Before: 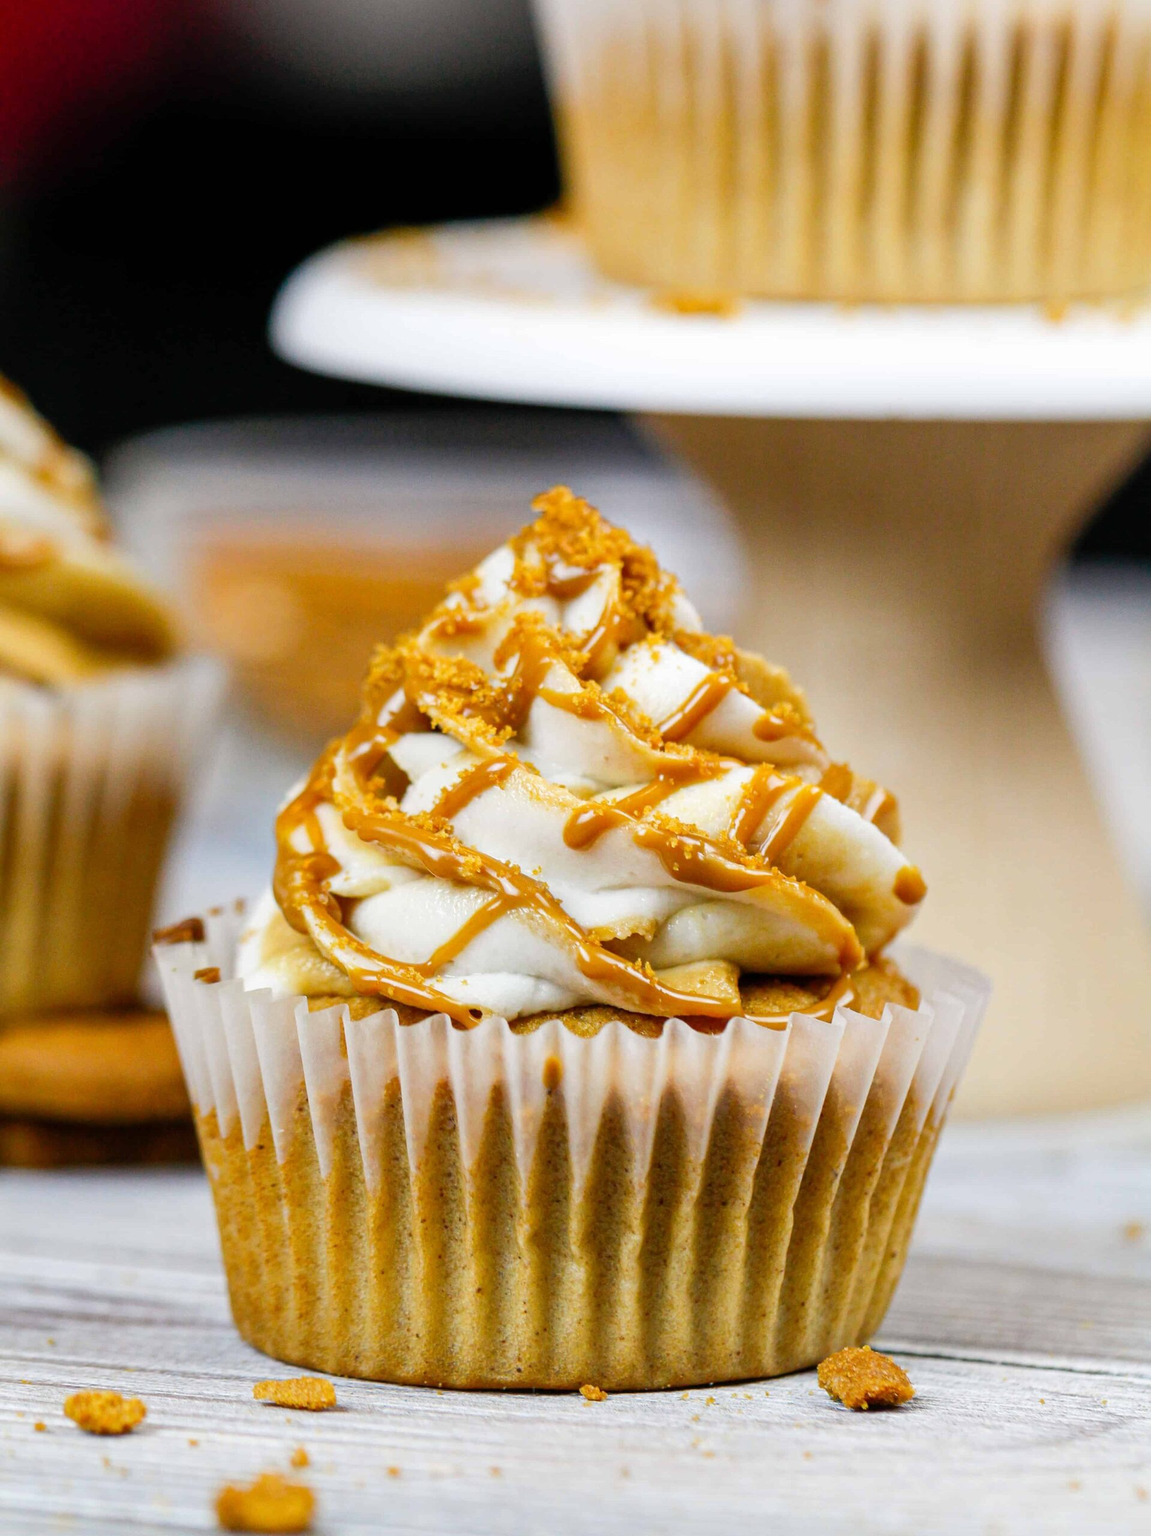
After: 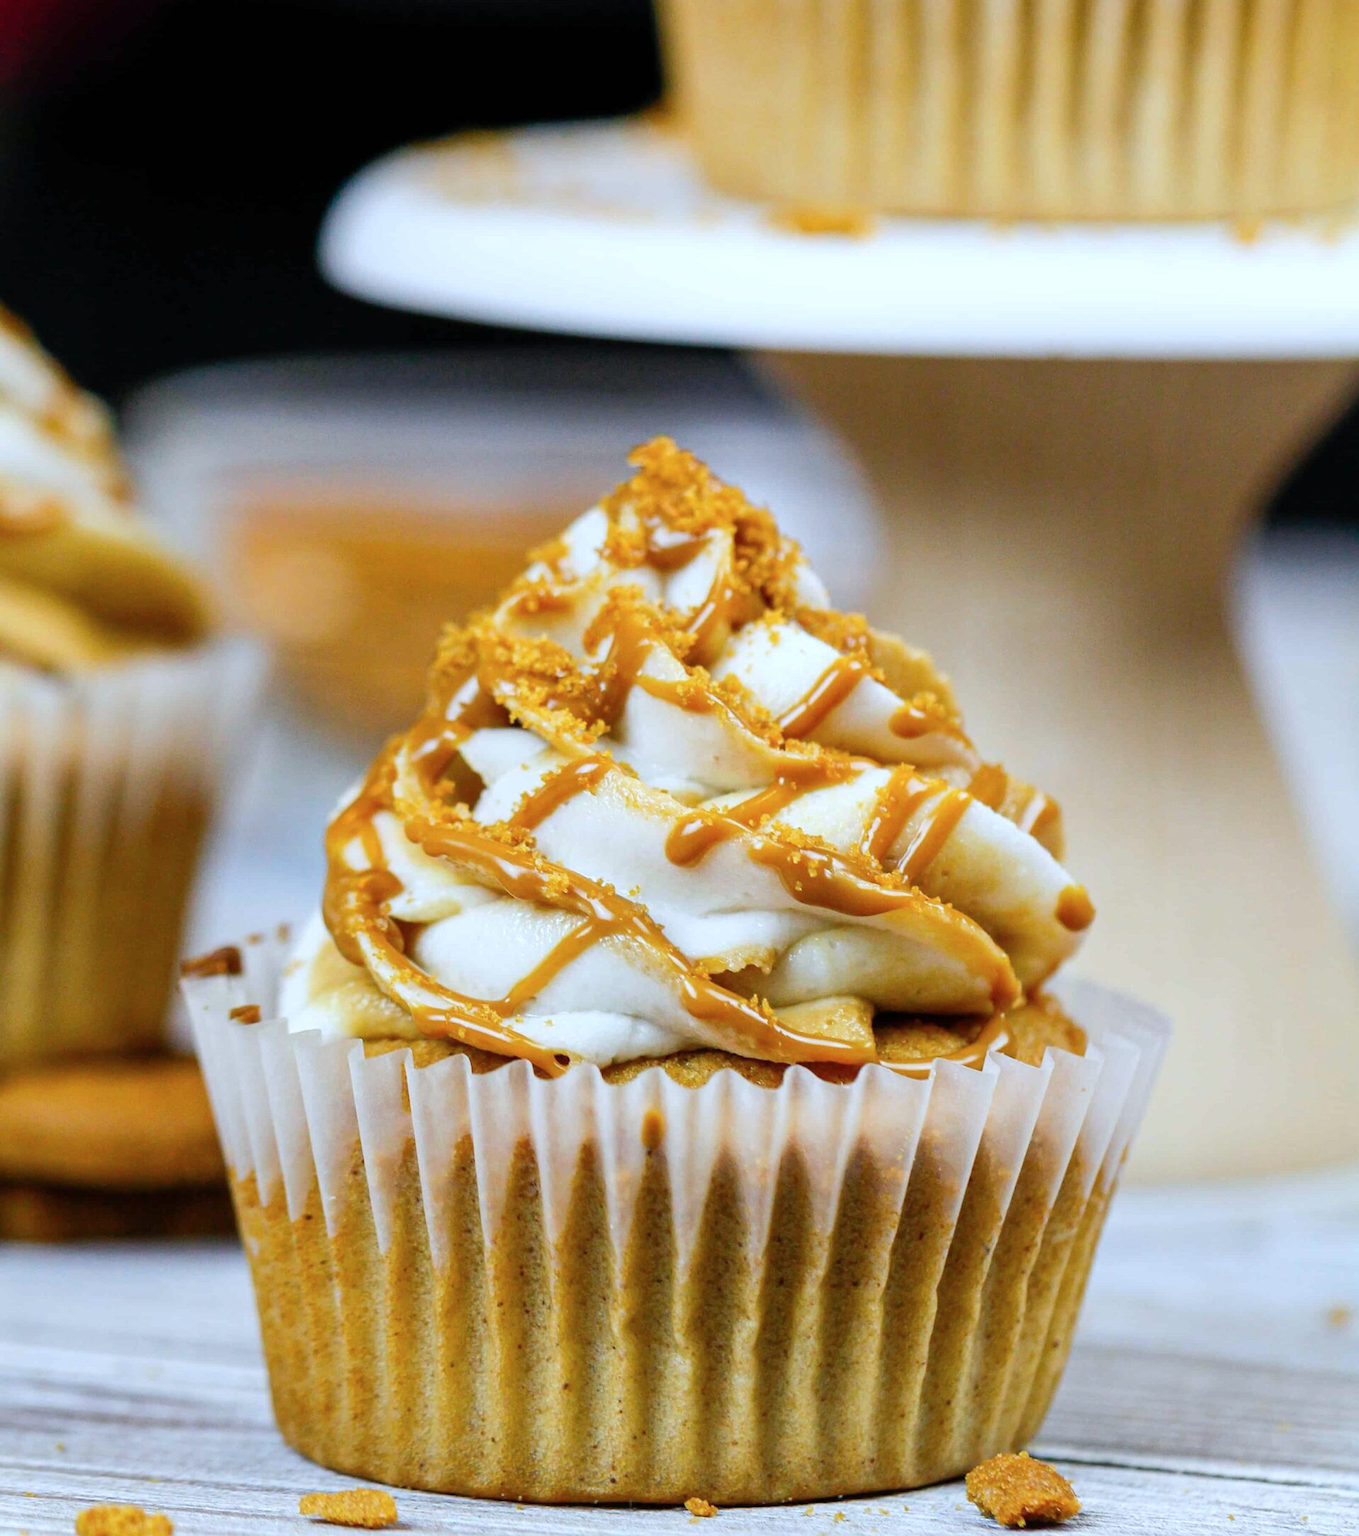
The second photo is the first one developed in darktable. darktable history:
crop: top 7.606%, bottom 7.705%
color calibration: illuminant custom, x 0.368, y 0.373, temperature 4332.2 K
